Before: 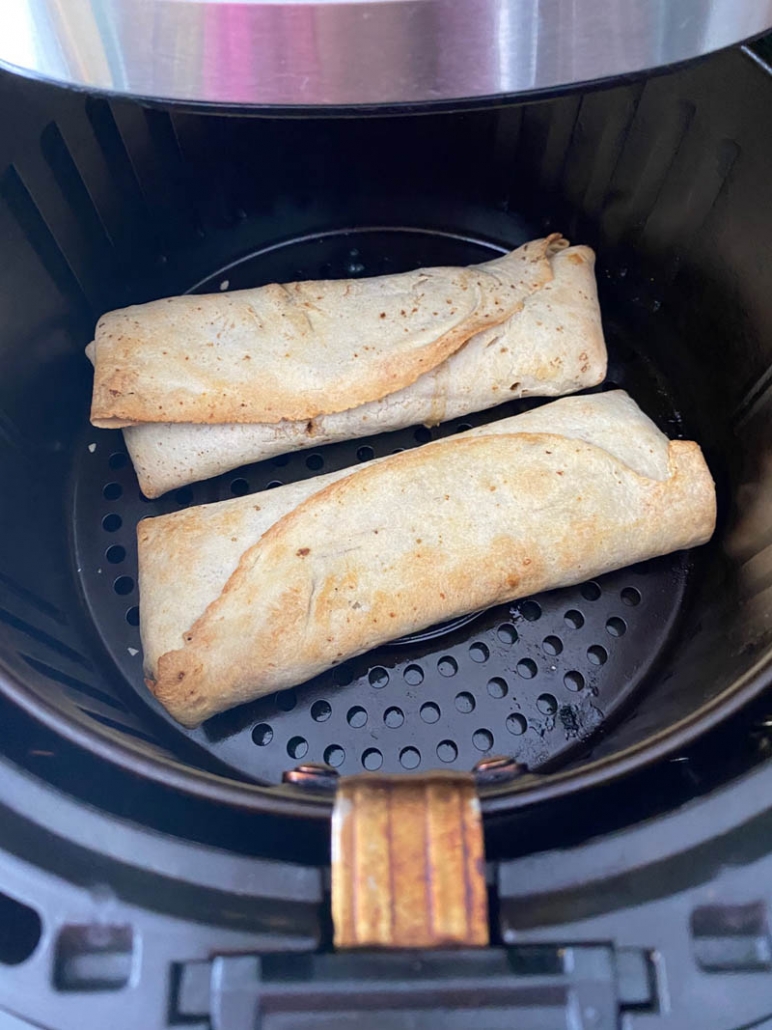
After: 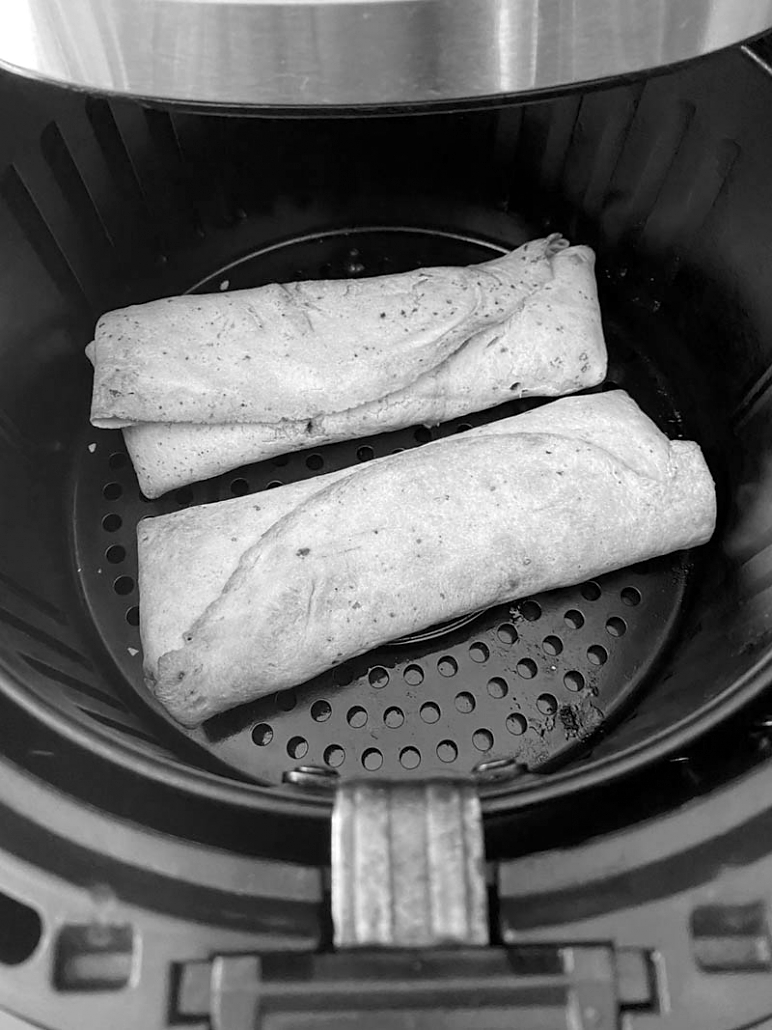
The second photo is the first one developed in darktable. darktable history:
local contrast: highlights 100%, shadows 100%, detail 120%, midtone range 0.2
sharpen: radius 1, threshold 1
monochrome: on, module defaults
